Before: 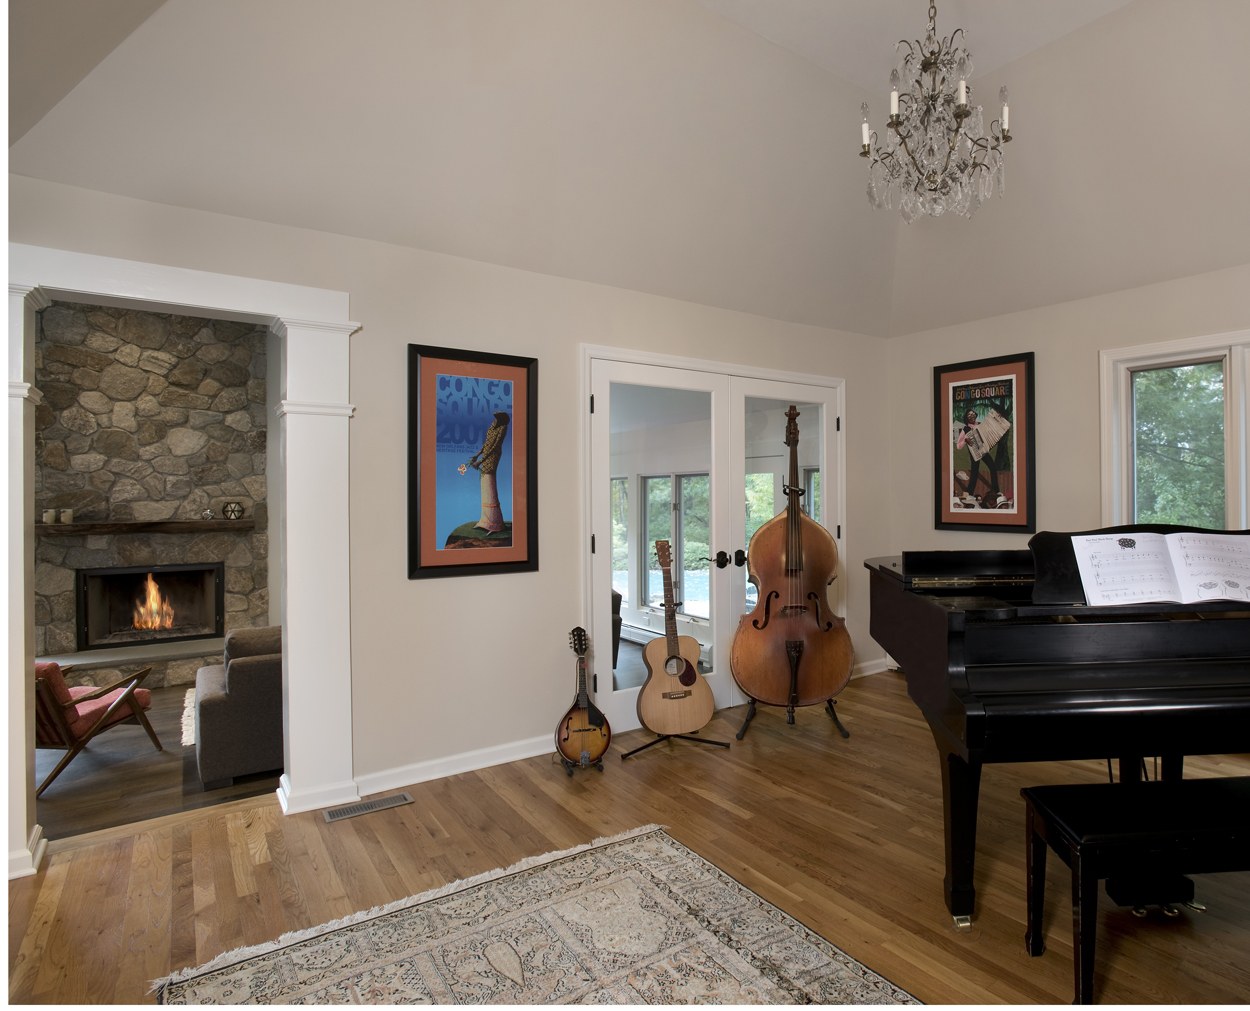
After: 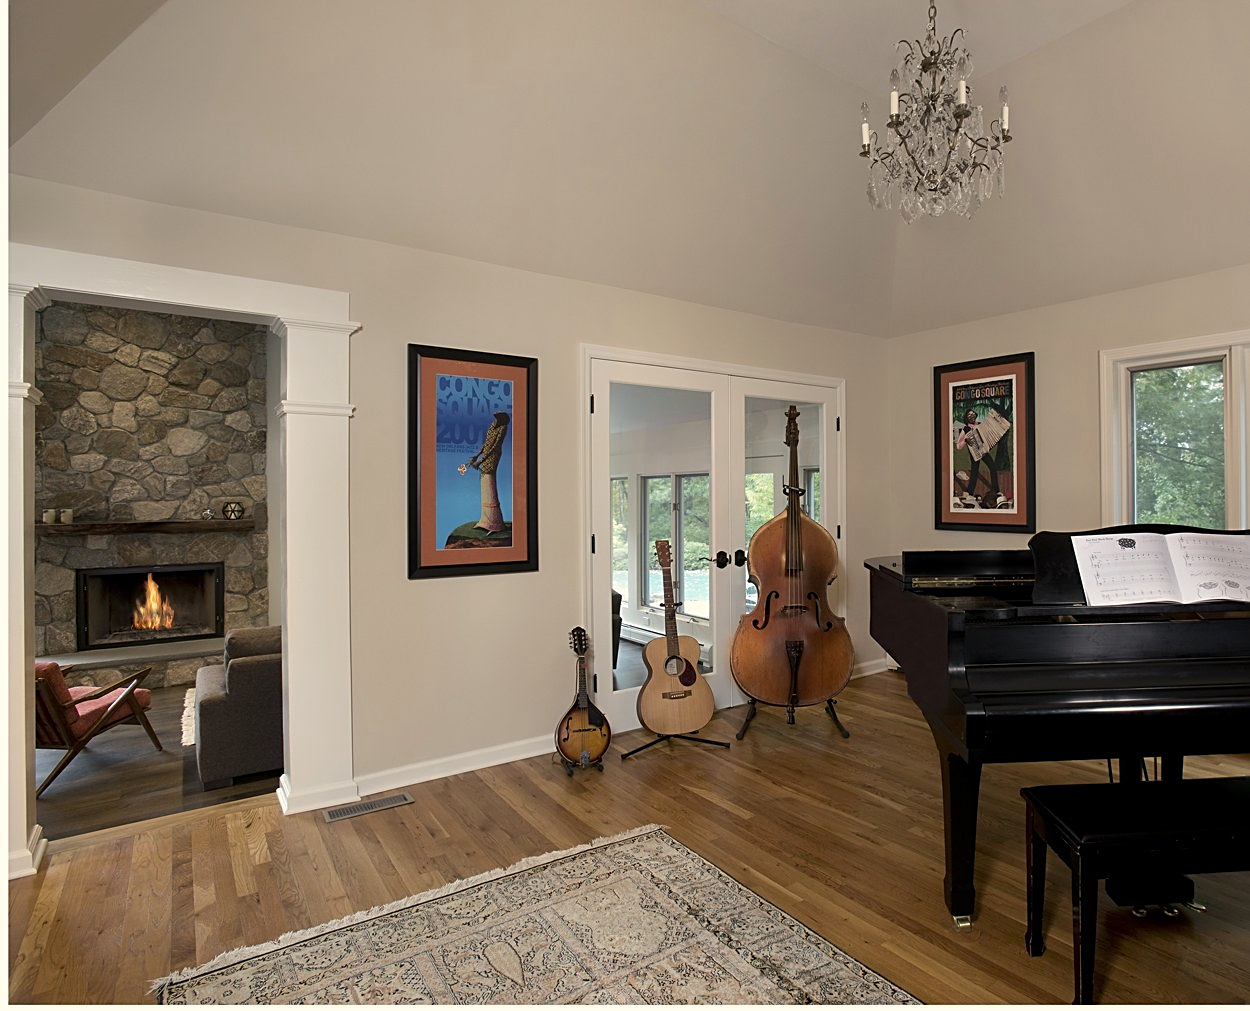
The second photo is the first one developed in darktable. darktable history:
color balance rgb: highlights gain › chroma 3.069%, highlights gain › hue 77.91°, perceptual saturation grading › global saturation 2.289%
sharpen: on, module defaults
